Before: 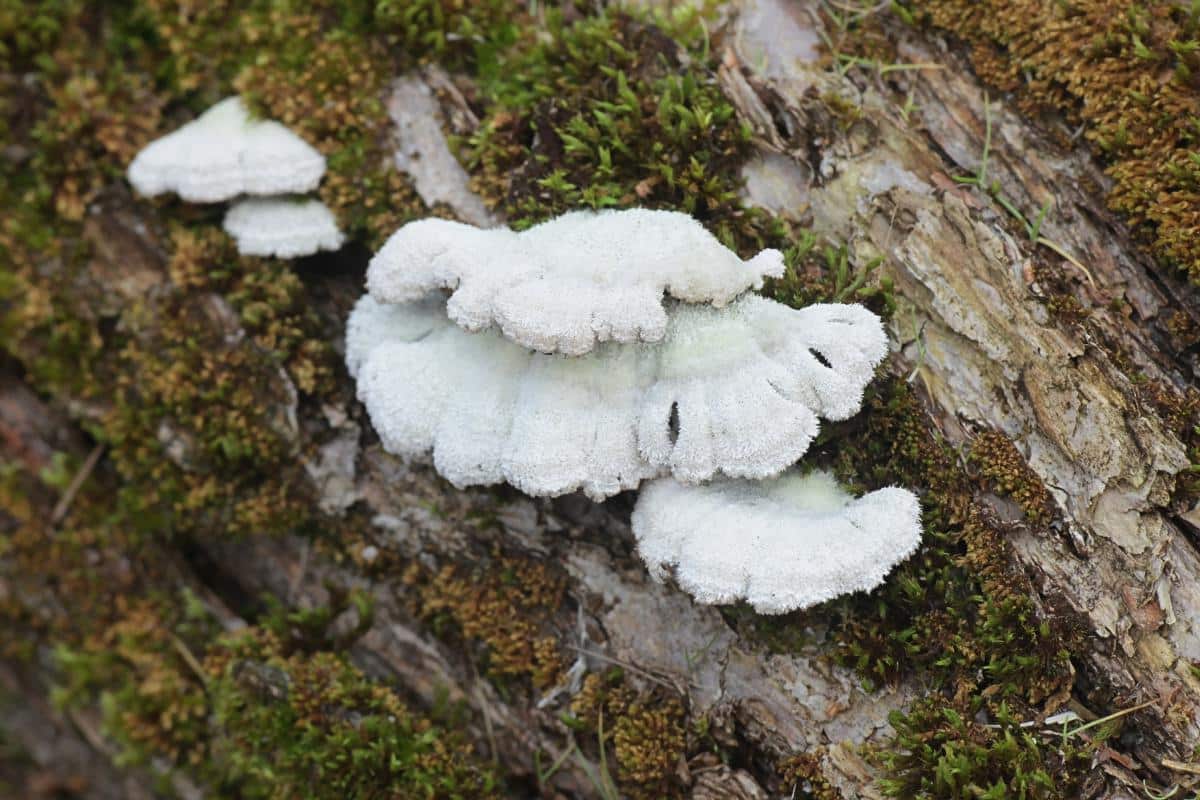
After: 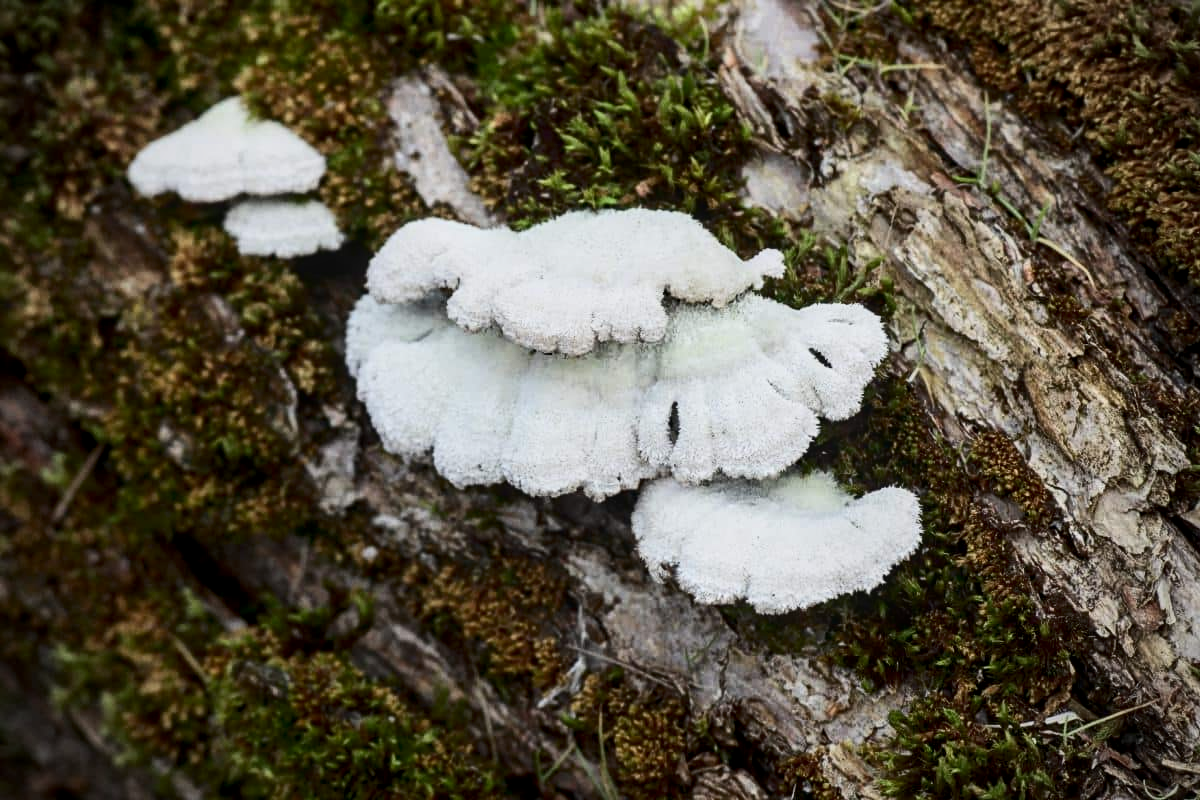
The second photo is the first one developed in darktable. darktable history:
local contrast: on, module defaults
contrast brightness saturation: contrast 0.29
vignetting: on, module defaults
exposure: black level correction 0.006, exposure -0.223 EV, compensate exposure bias true, compensate highlight preservation false
